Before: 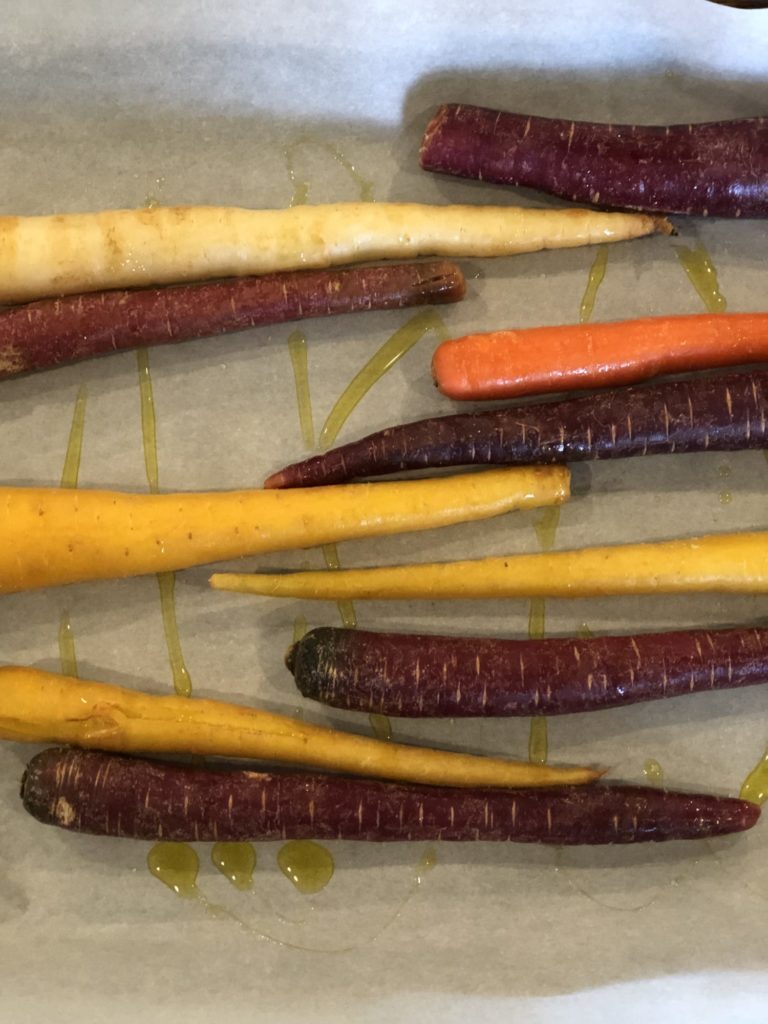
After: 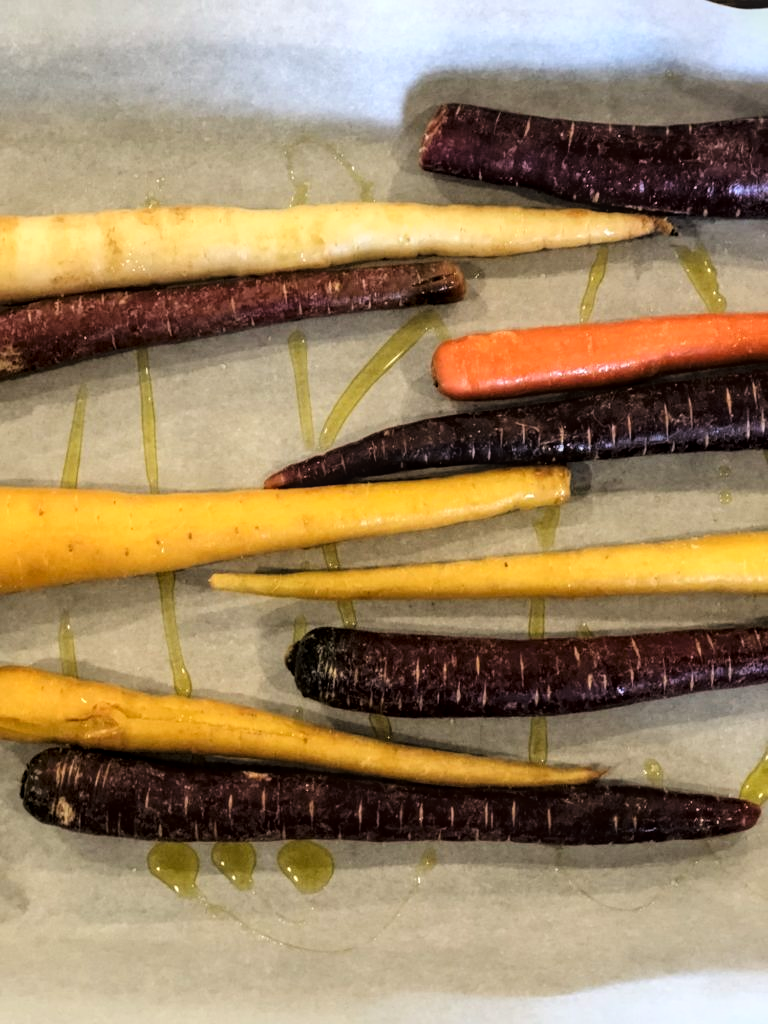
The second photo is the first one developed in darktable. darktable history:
tone curve: curves: ch0 [(0, 0) (0.003, 0) (0.011, 0.002) (0.025, 0.004) (0.044, 0.007) (0.069, 0.015) (0.1, 0.025) (0.136, 0.04) (0.177, 0.09) (0.224, 0.152) (0.277, 0.239) (0.335, 0.335) (0.399, 0.43) (0.468, 0.524) (0.543, 0.621) (0.623, 0.712) (0.709, 0.792) (0.801, 0.871) (0.898, 0.951) (1, 1)], color space Lab, linked channels, preserve colors none
local contrast: detail 130%
